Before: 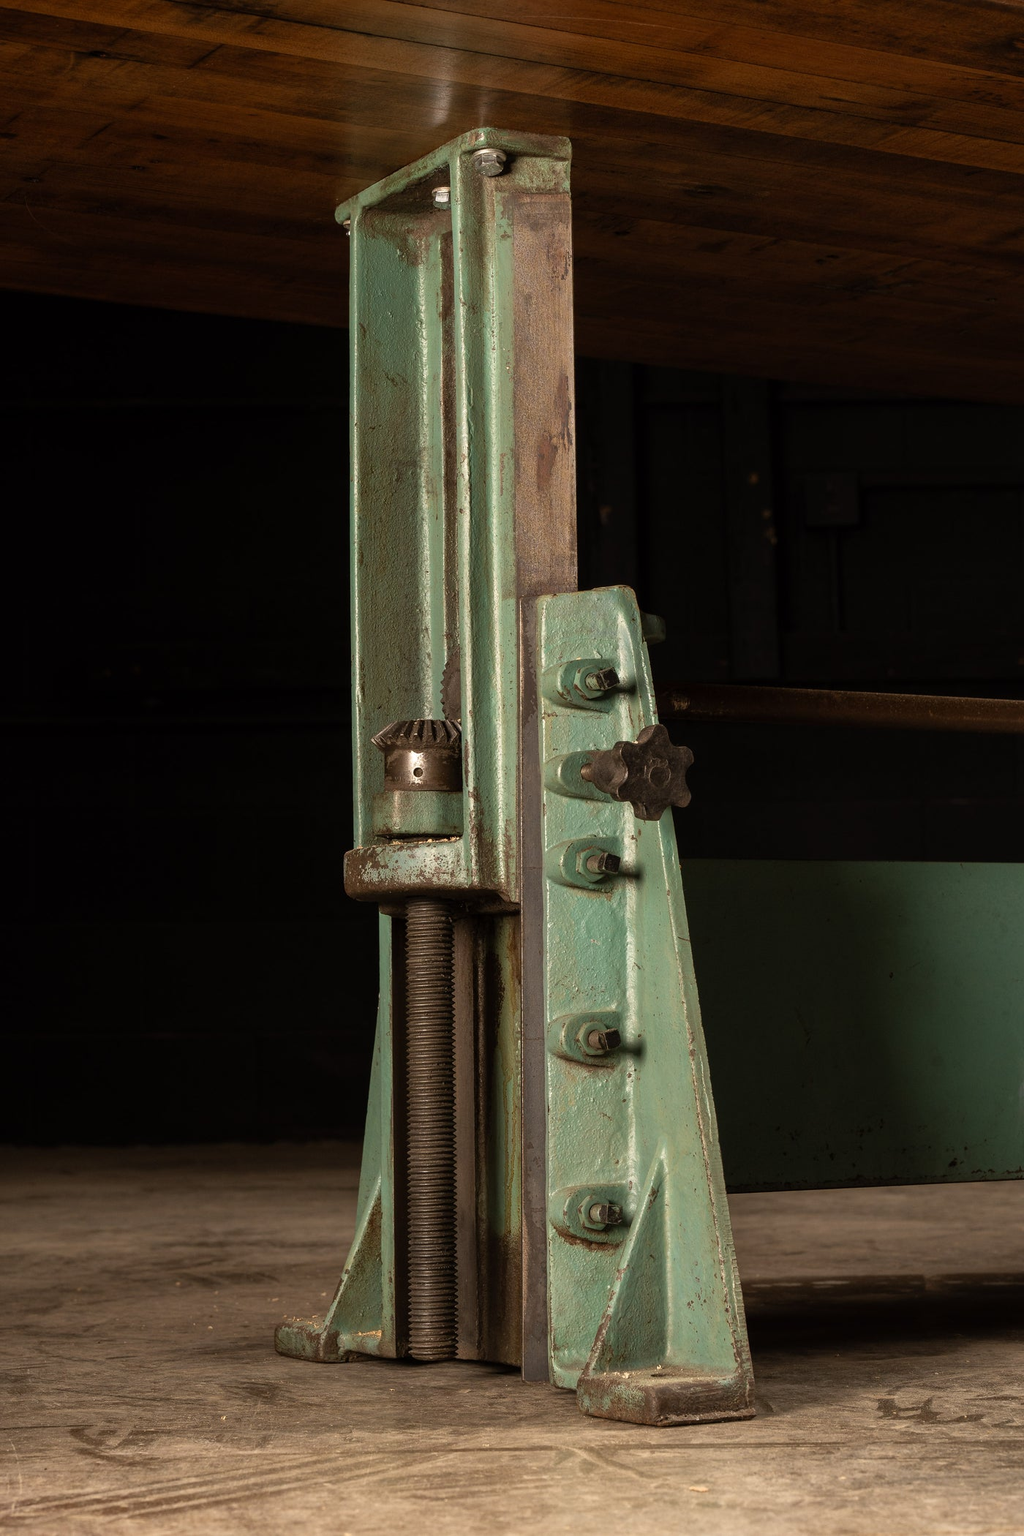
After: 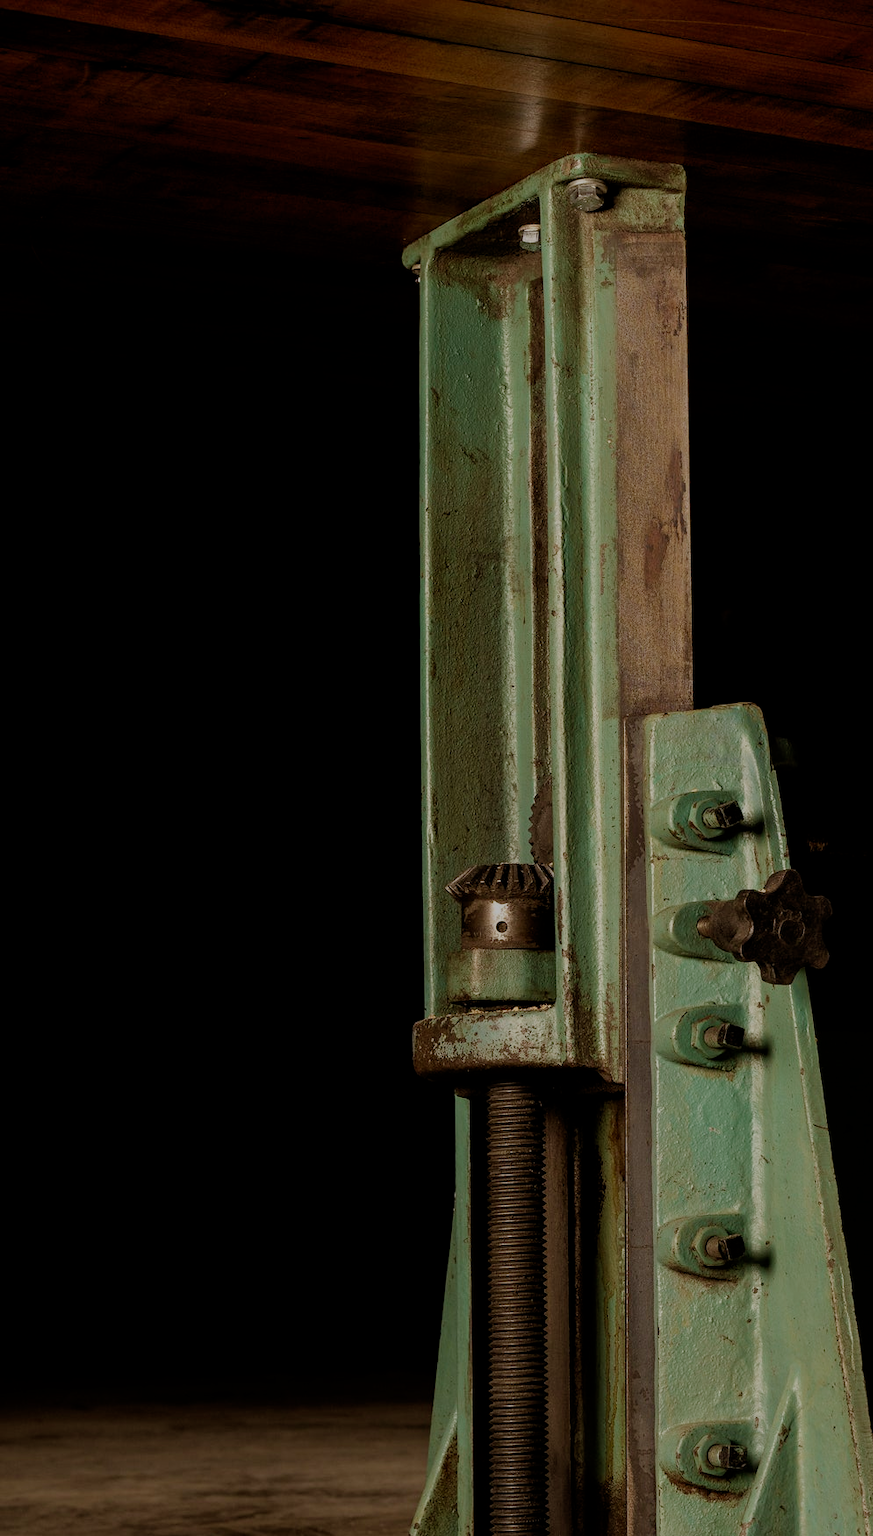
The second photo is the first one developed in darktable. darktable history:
filmic rgb: middle gray luminance 30%, black relative exposure -9 EV, white relative exposure 7 EV, threshold 6 EV, target black luminance 0%, hardness 2.94, latitude 2.04%, contrast 0.963, highlights saturation mix 5%, shadows ↔ highlights balance 12.16%, add noise in highlights 0, preserve chrominance no, color science v3 (2019), use custom middle-gray values true, iterations of high-quality reconstruction 0, contrast in highlights soft, enable highlight reconstruction true
velvia: on, module defaults
crop: right 28.885%, bottom 16.626%
